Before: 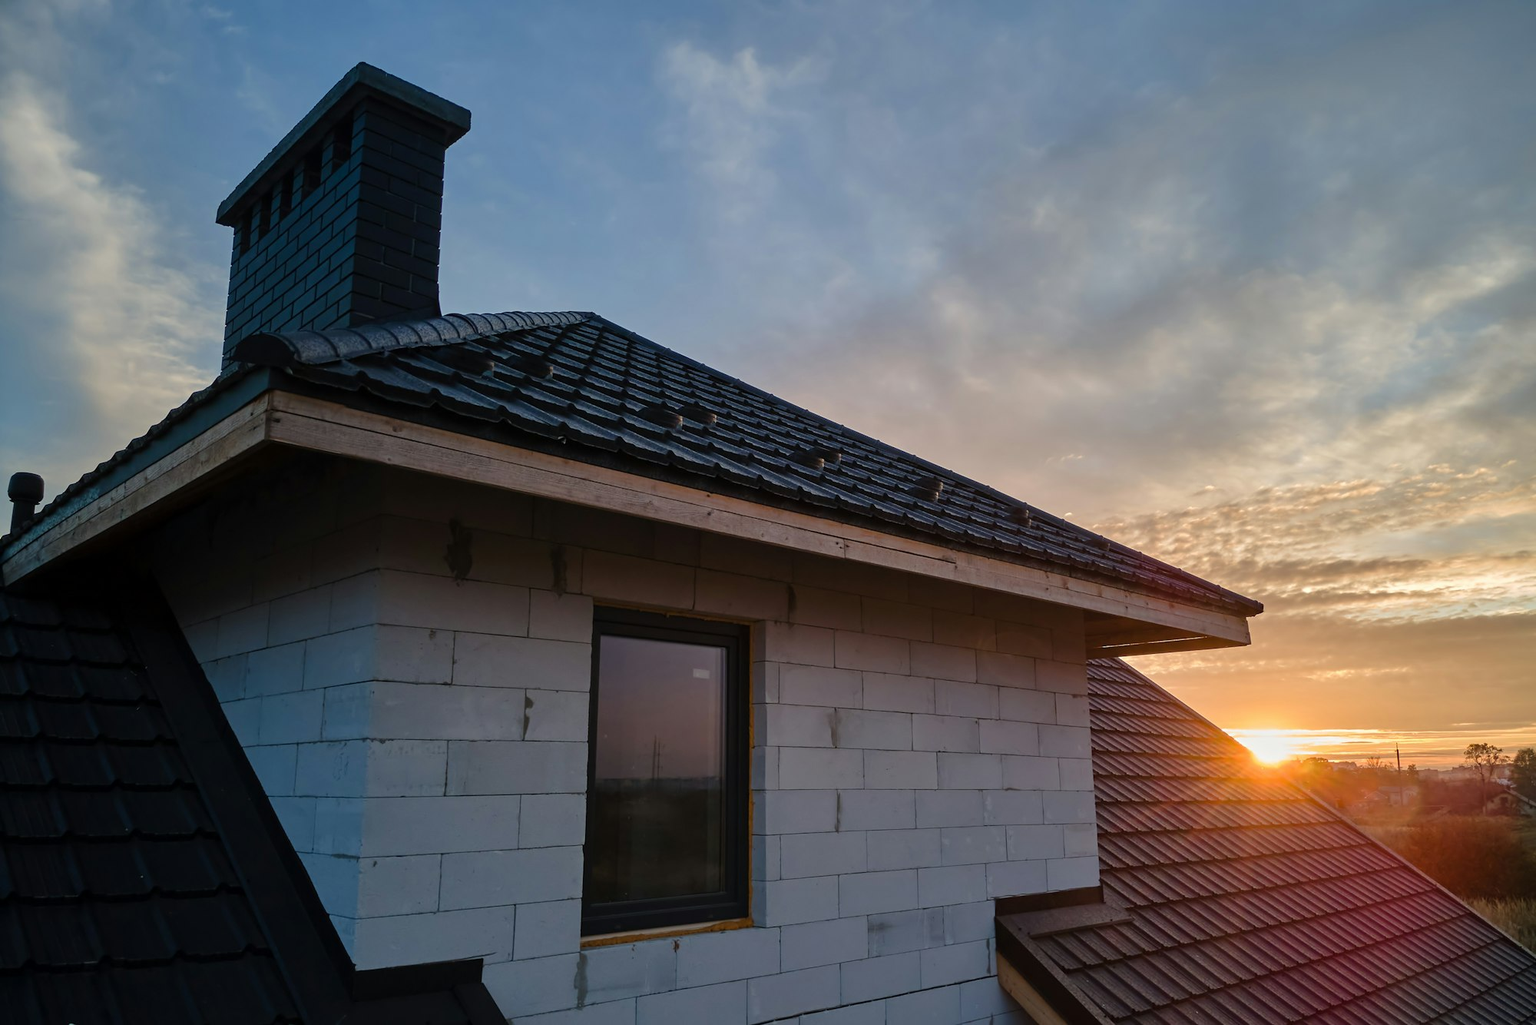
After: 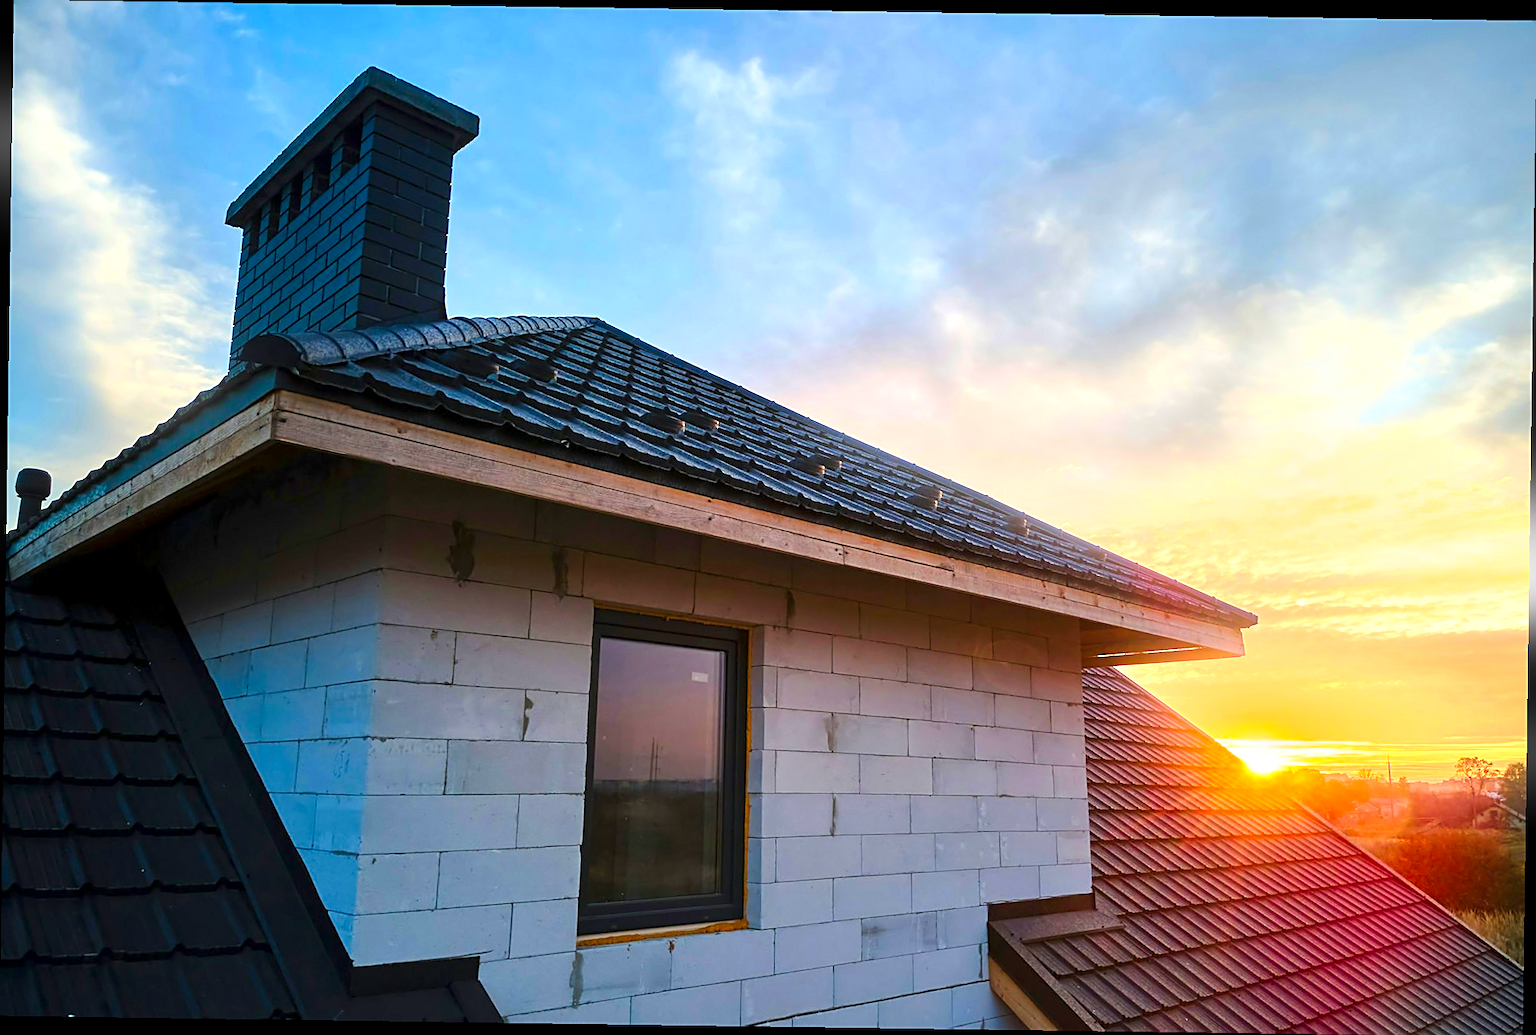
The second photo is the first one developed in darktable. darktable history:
sharpen: on, module defaults
contrast brightness saturation: saturation 0.5
bloom: size 9%, threshold 100%, strength 7%
local contrast: highlights 100%, shadows 100%, detail 120%, midtone range 0.2
exposure: exposure 1.2 EV, compensate highlight preservation false
rotate and perspective: rotation 0.8°, automatic cropping off
